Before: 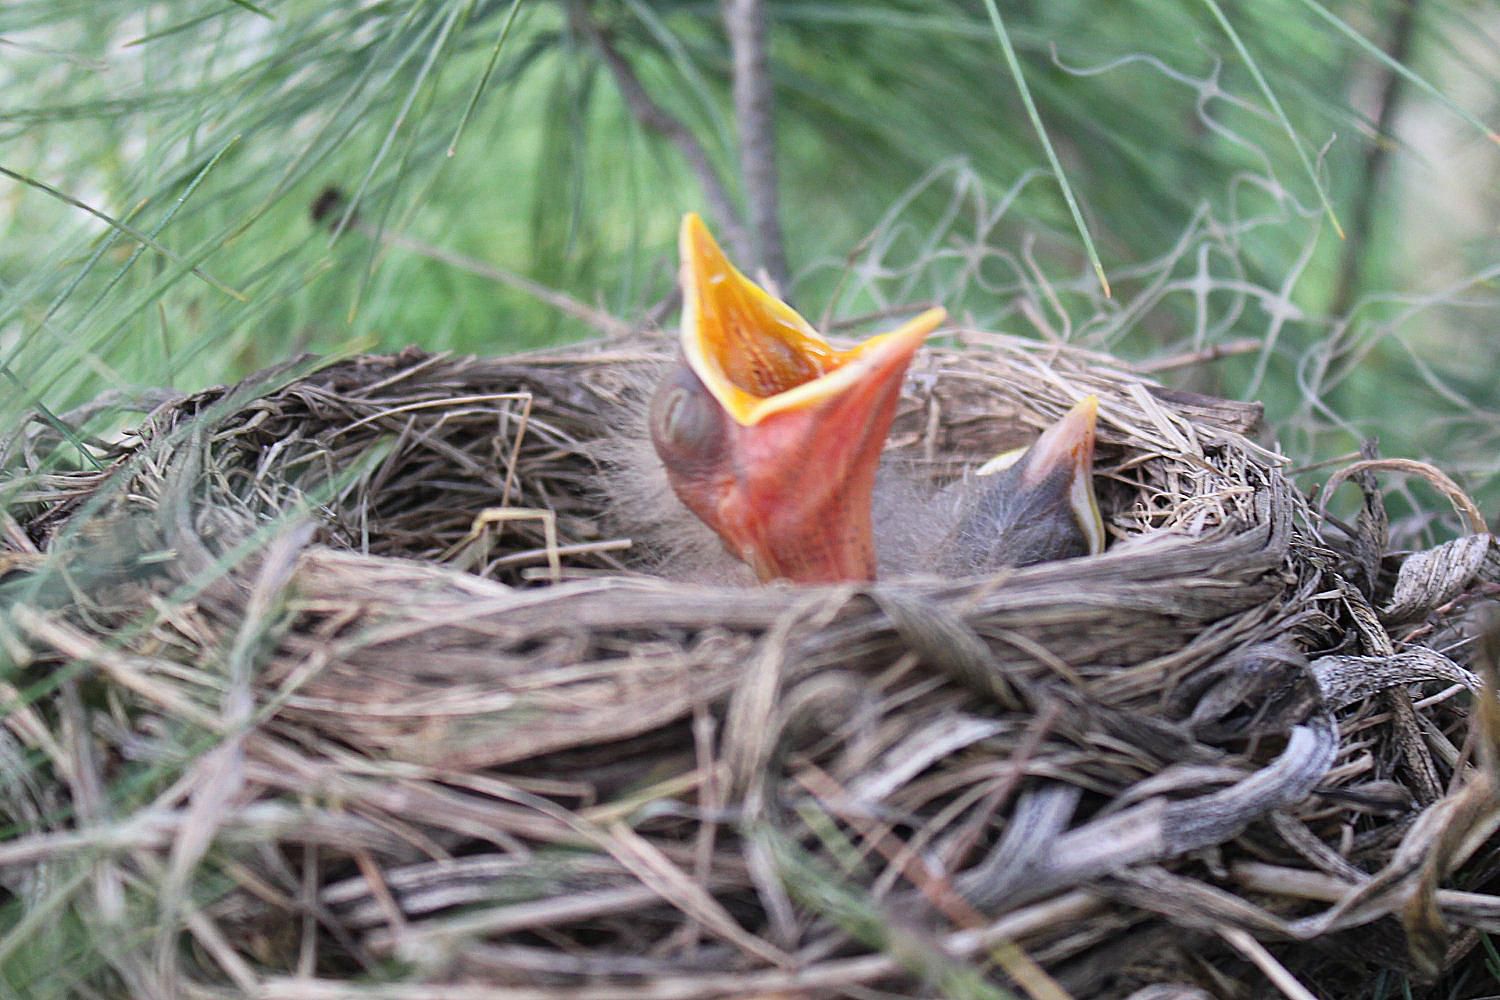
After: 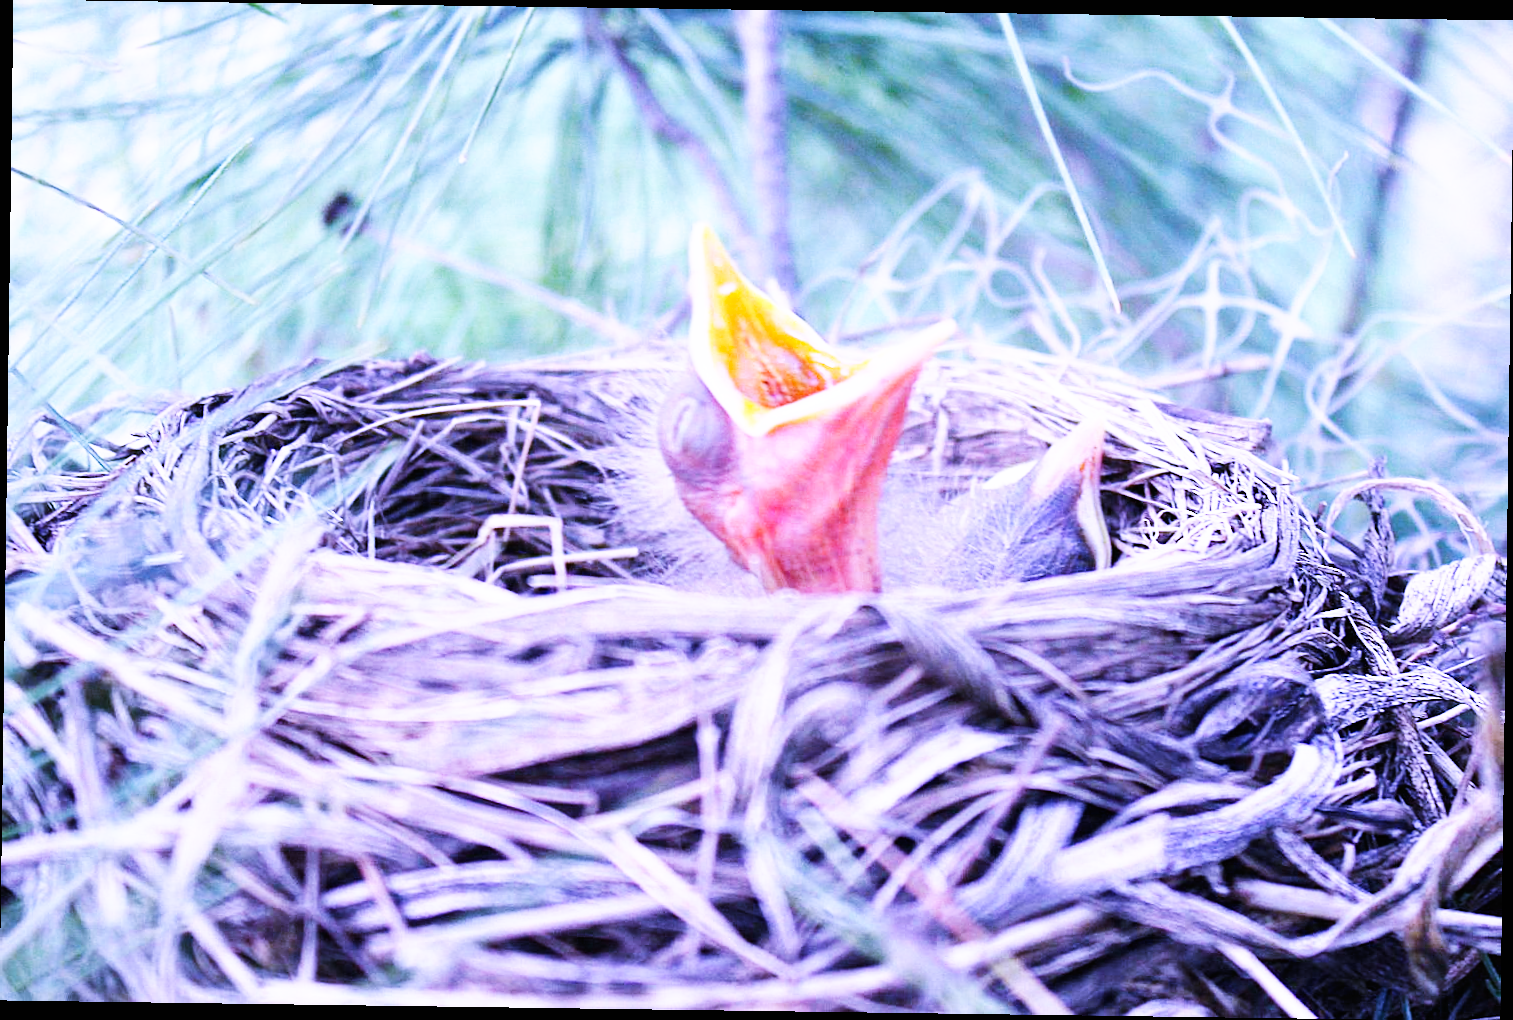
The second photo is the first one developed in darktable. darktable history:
rotate and perspective: rotation 0.8°, automatic cropping off
base curve: curves: ch0 [(0, 0) (0.007, 0.004) (0.027, 0.03) (0.046, 0.07) (0.207, 0.54) (0.442, 0.872) (0.673, 0.972) (1, 1)], preserve colors none
white balance: red 0.98, blue 1.61
